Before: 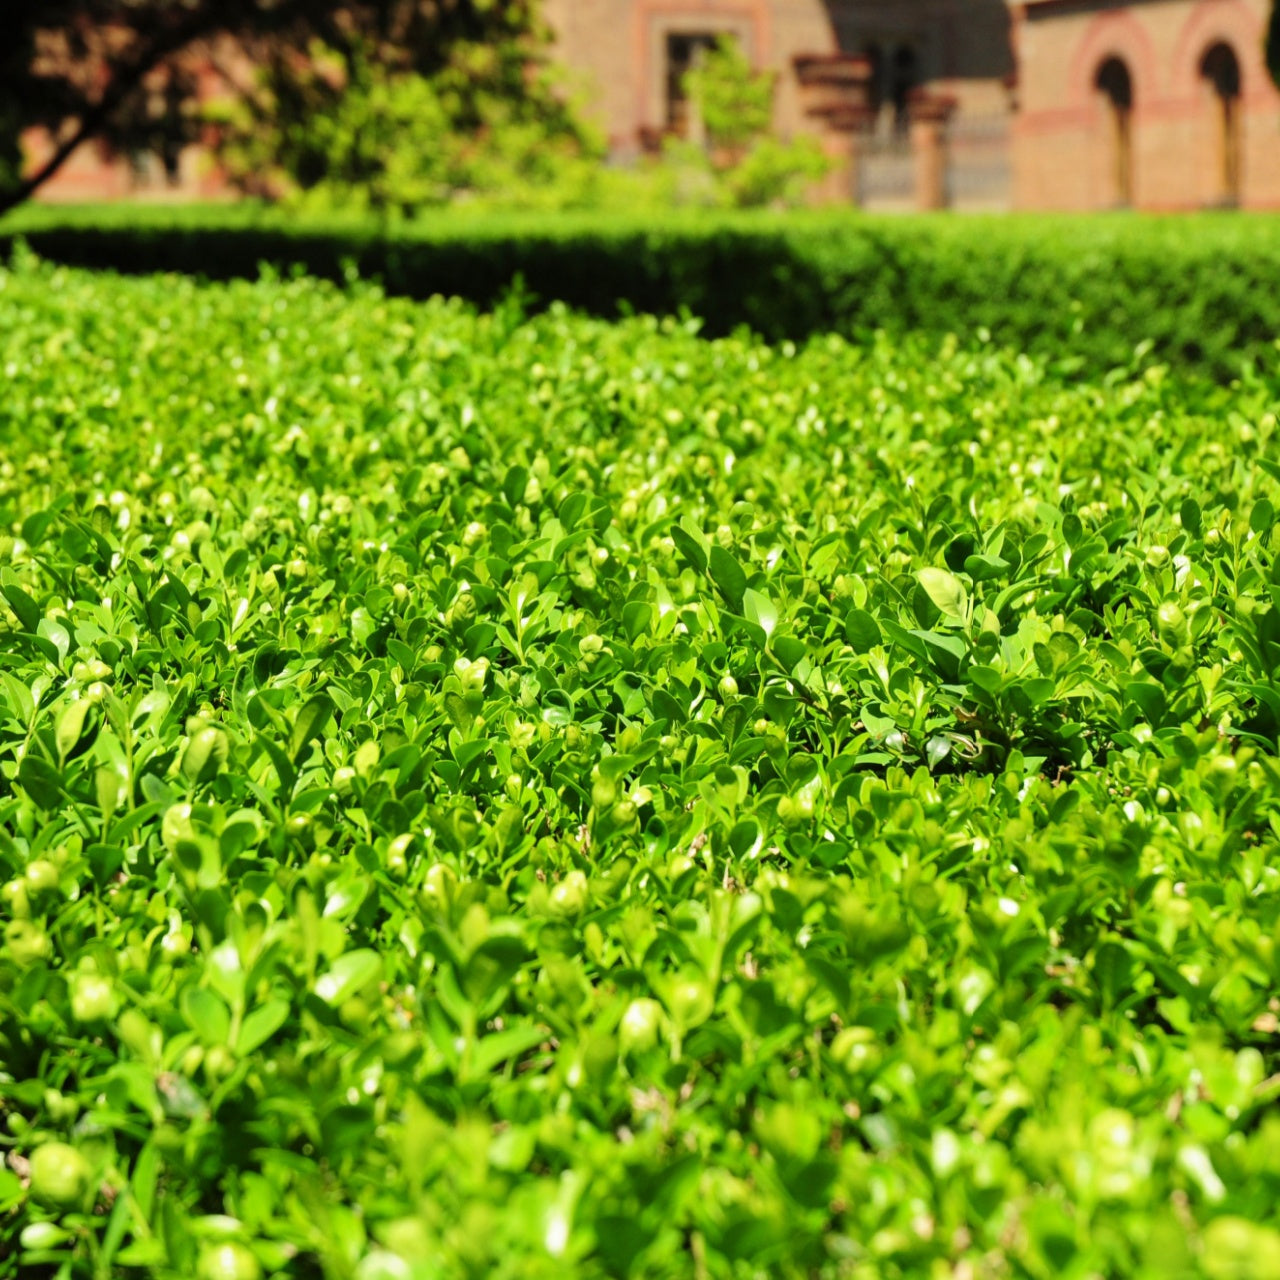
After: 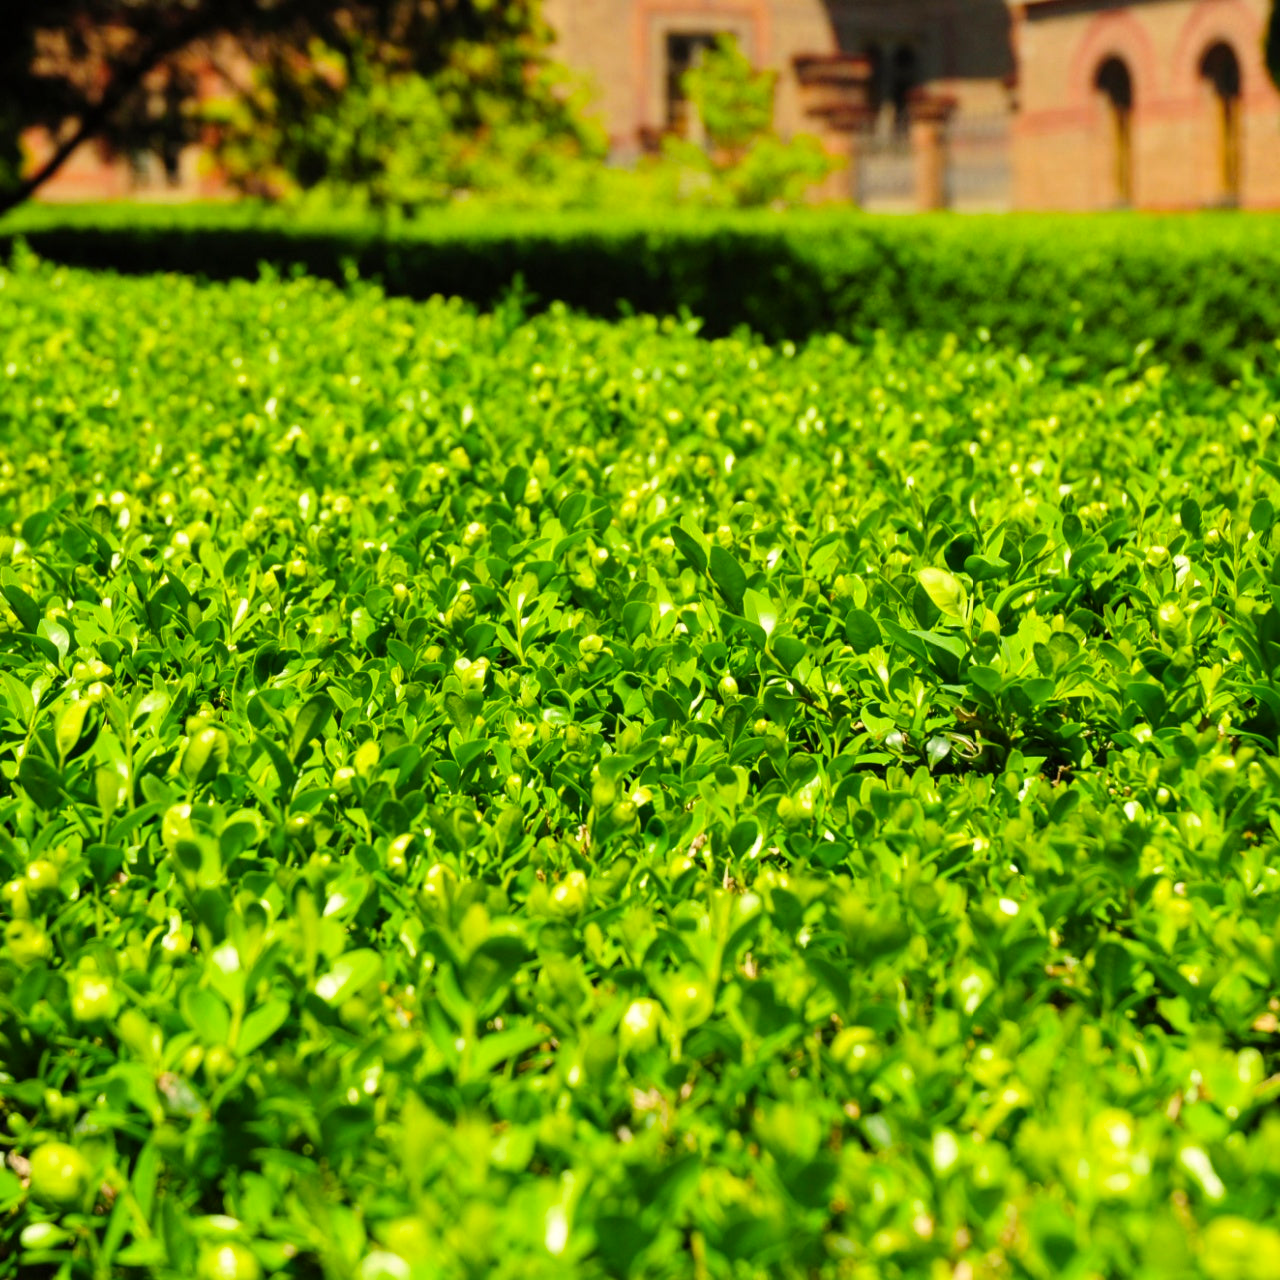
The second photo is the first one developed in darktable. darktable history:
color balance rgb: power › hue 206.21°, highlights gain › chroma 2.989%, highlights gain › hue 77.99°, shadows fall-off 299.433%, white fulcrum 2 EV, highlights fall-off 299.128%, perceptual saturation grading › global saturation 19.347%, mask middle-gray fulcrum 99.744%, global vibrance 11.643%, contrast gray fulcrum 38.326%, contrast 4.924%
